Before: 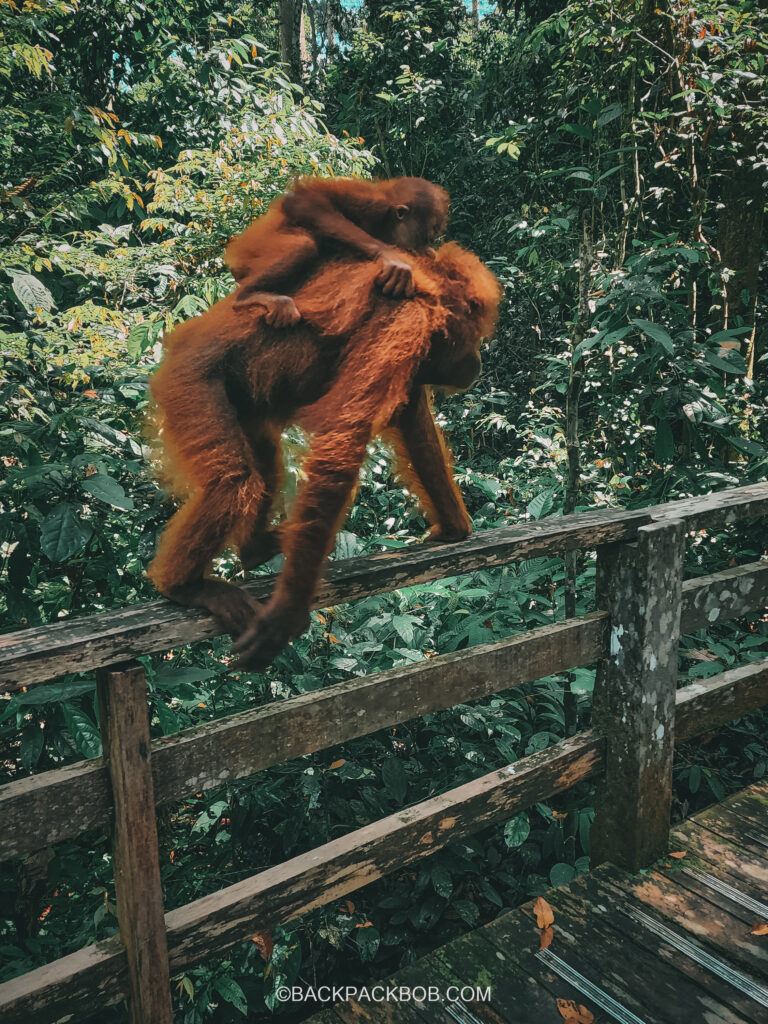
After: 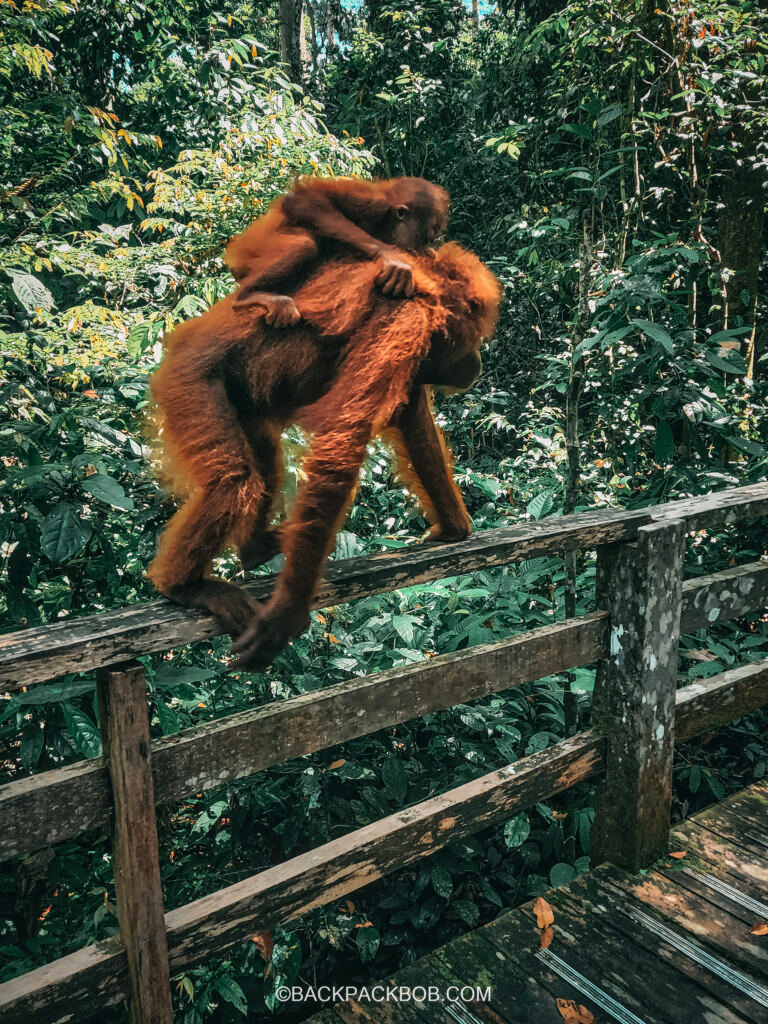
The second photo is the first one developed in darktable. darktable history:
local contrast: on, module defaults
tone curve: curves: ch0 [(0, 0.024) (0.031, 0.027) (0.113, 0.069) (0.198, 0.18) (0.304, 0.303) (0.441, 0.462) (0.557, 0.6) (0.711, 0.79) (0.812, 0.878) (0.927, 0.935) (1, 0.963)]; ch1 [(0, 0) (0.222, 0.2) (0.343, 0.325) (0.45, 0.441) (0.502, 0.501) (0.527, 0.534) (0.55, 0.561) (0.632, 0.656) (0.735, 0.754) (1, 1)]; ch2 [(0, 0) (0.249, 0.222) (0.352, 0.348) (0.424, 0.439) (0.476, 0.482) (0.499, 0.501) (0.517, 0.516) (0.532, 0.544) (0.558, 0.585) (0.596, 0.629) (0.726, 0.745) (0.82, 0.796) (0.998, 0.928)], preserve colors none
tone equalizer: on, module defaults
